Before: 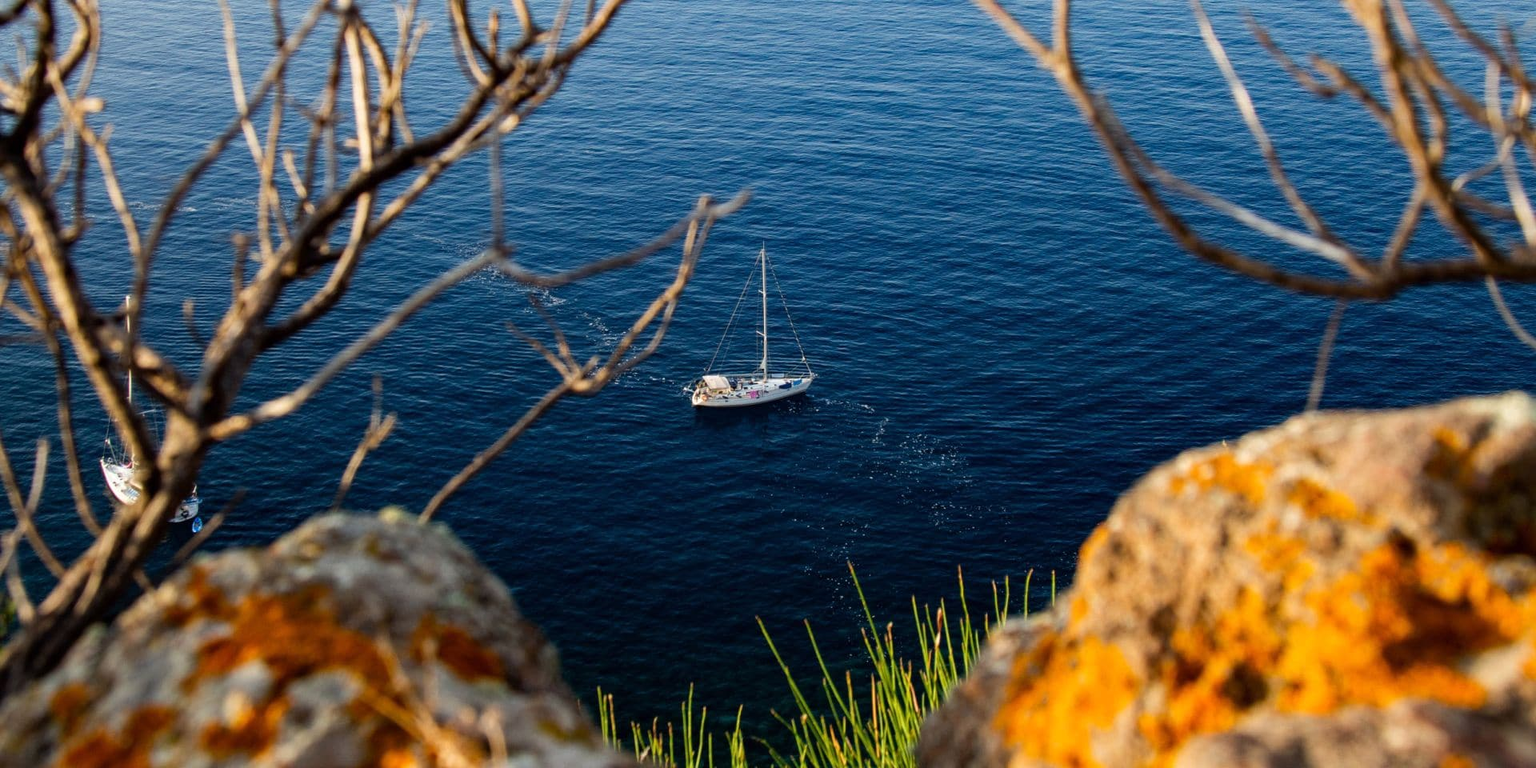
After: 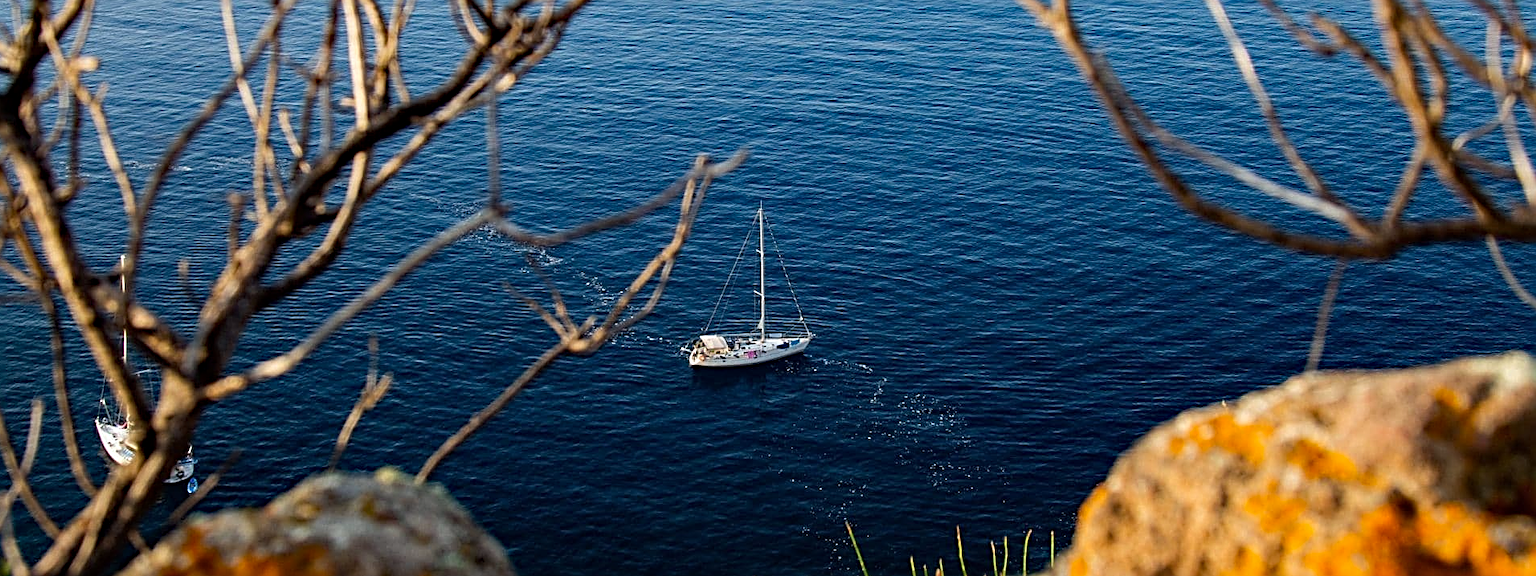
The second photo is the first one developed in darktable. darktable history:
sharpen: radius 2.676, amount 0.669
crop: left 0.387%, top 5.469%, bottom 19.809%
haze removal: adaptive false
